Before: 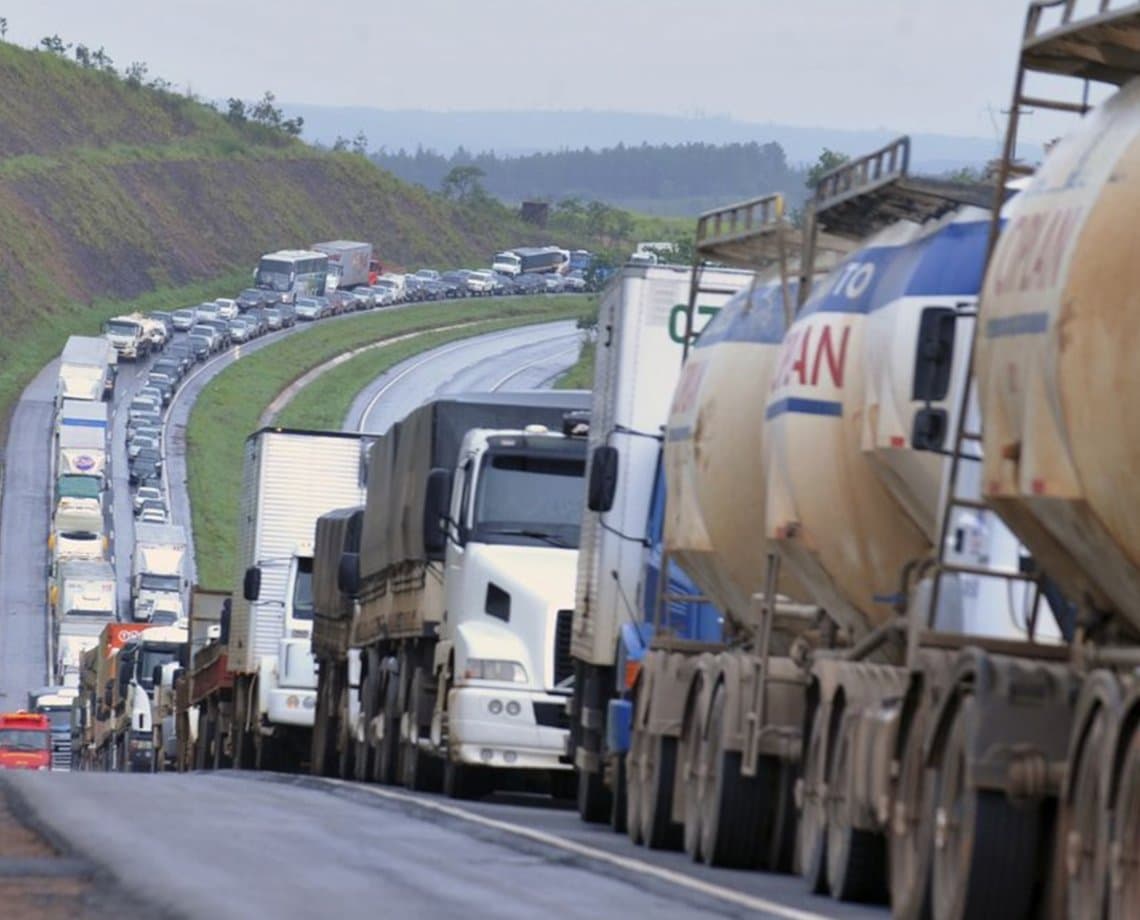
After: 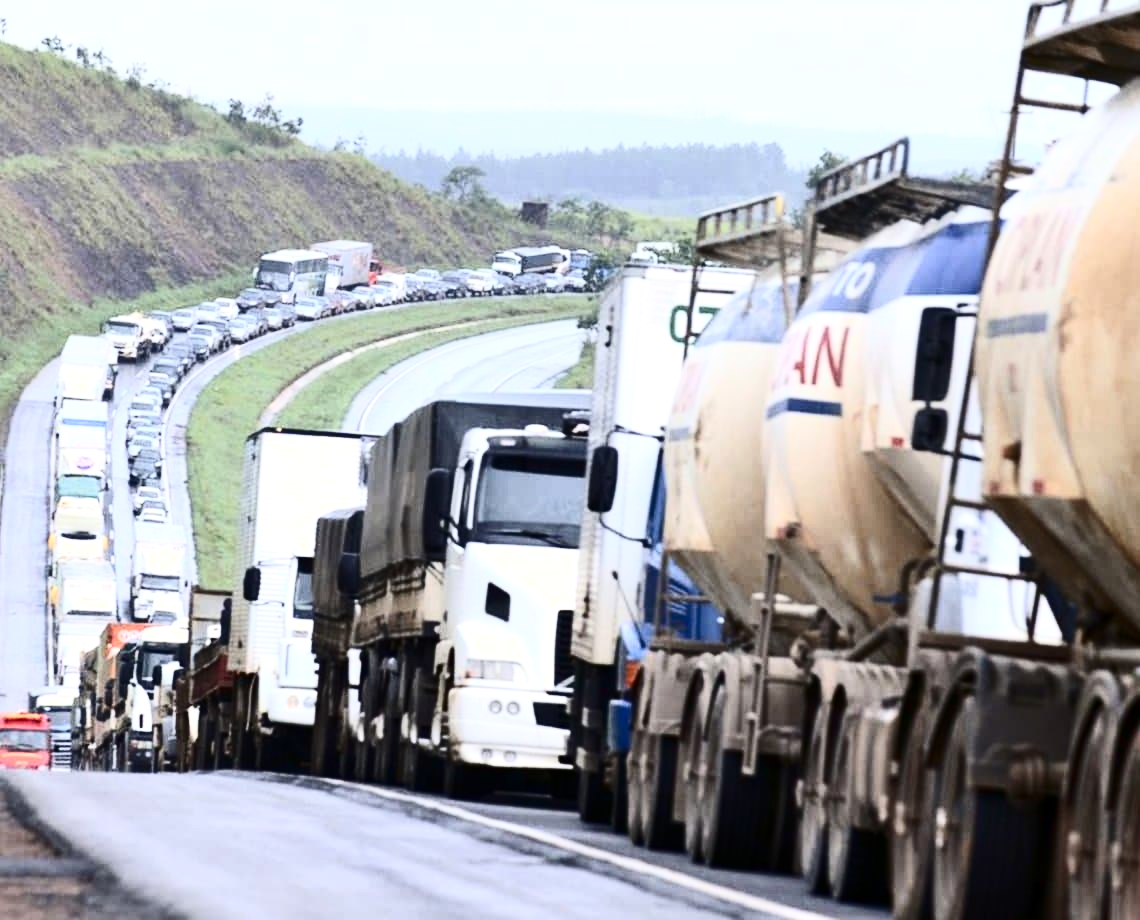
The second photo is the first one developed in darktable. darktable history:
exposure: exposure 0.64 EV, compensate exposure bias true, compensate highlight preservation false
contrast brightness saturation: contrast 0.488, saturation -0.081
